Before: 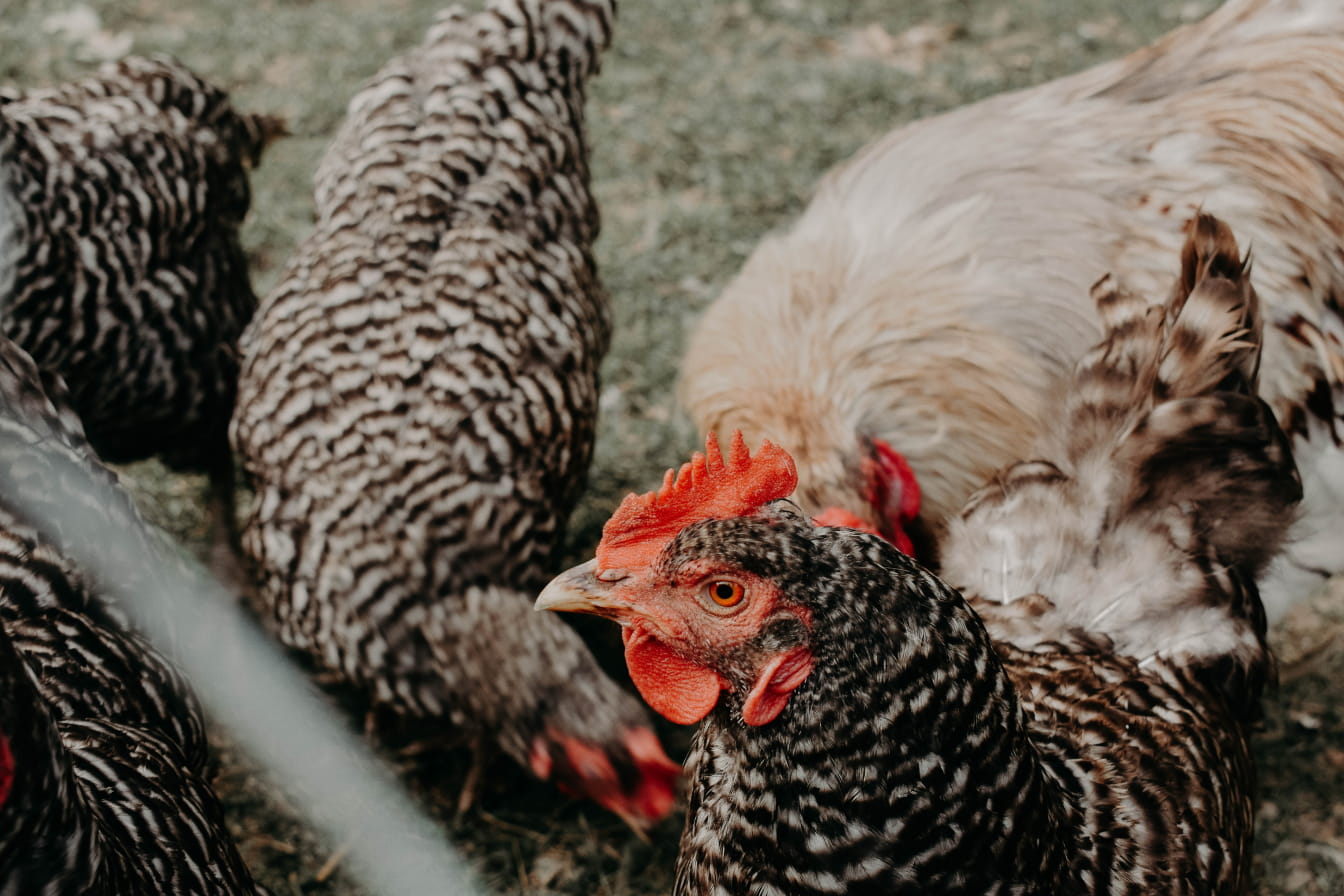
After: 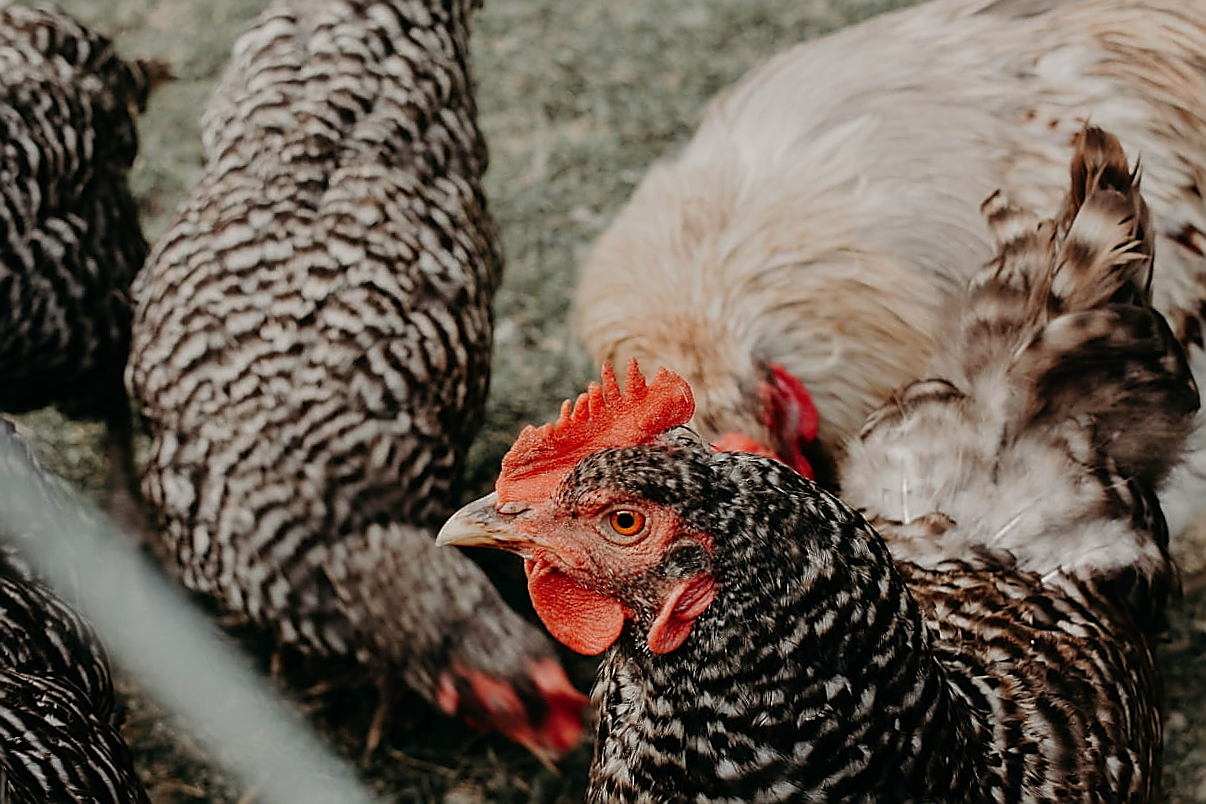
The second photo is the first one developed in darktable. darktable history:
sharpen: radius 1.4, amount 1.25, threshold 0.7
crop and rotate: angle 1.96°, left 5.673%, top 5.673%
